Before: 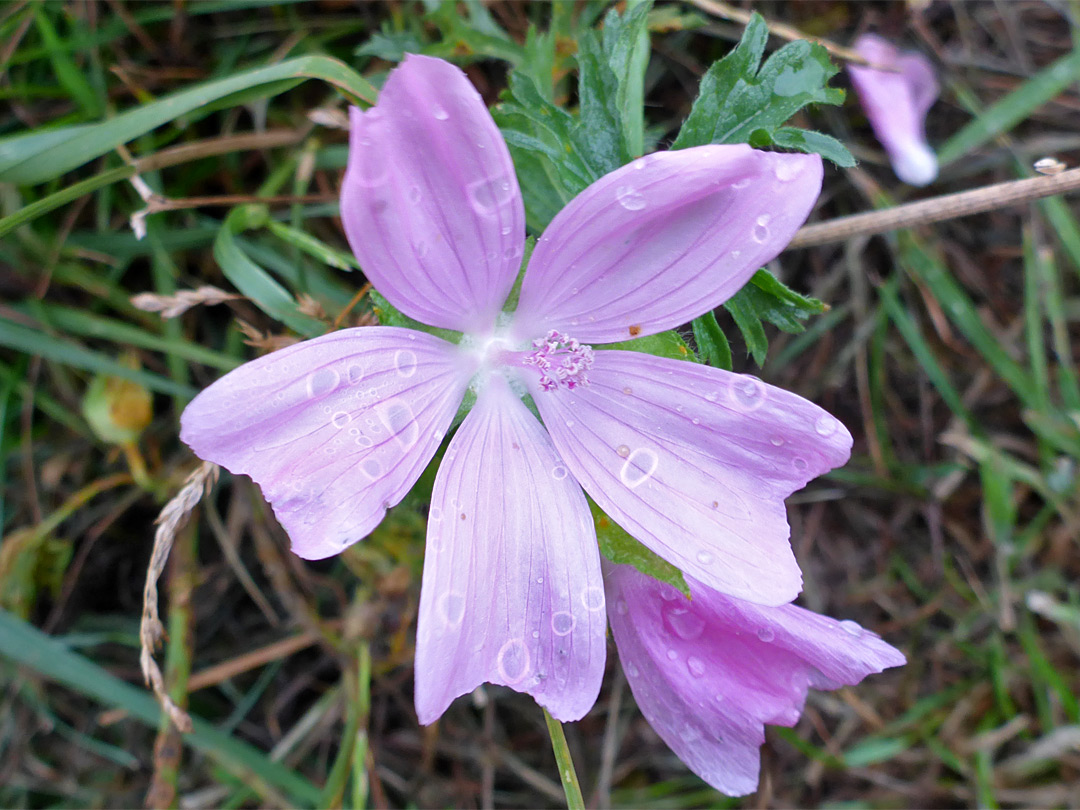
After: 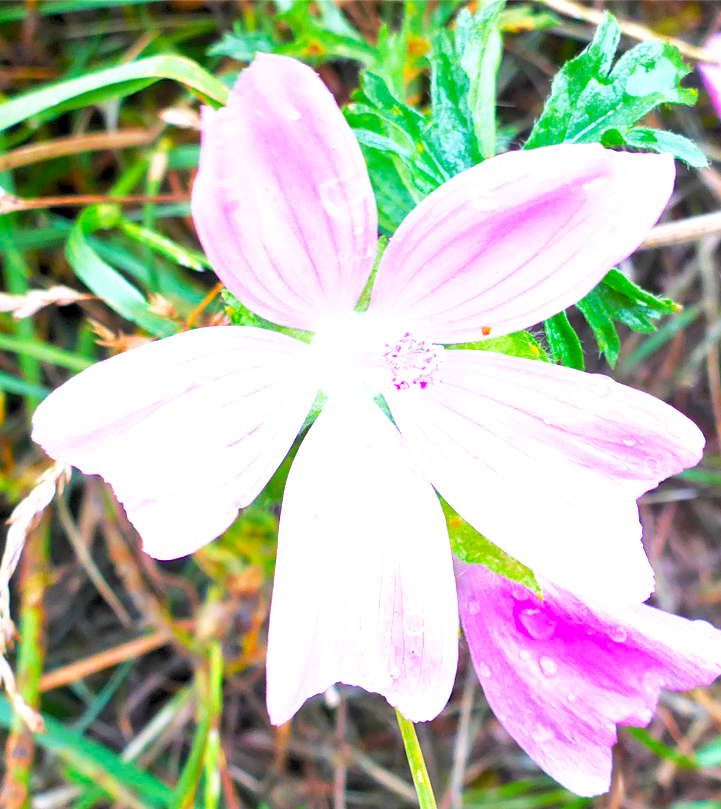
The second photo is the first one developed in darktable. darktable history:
shadows and highlights: shadows 25.57, highlights -23.11
crop and rotate: left 13.753%, right 19.488%
exposure: black level correction 0.001, exposure 1.651 EV, compensate highlight preservation false
color balance rgb: perceptual saturation grading › global saturation 29.569%, perceptual brilliance grading › mid-tones 9.792%, perceptual brilliance grading › shadows 14.417%, contrast -9.978%
base curve: curves: ch0 [(0, 0) (0.257, 0.25) (0.482, 0.586) (0.757, 0.871) (1, 1)], preserve colors none
